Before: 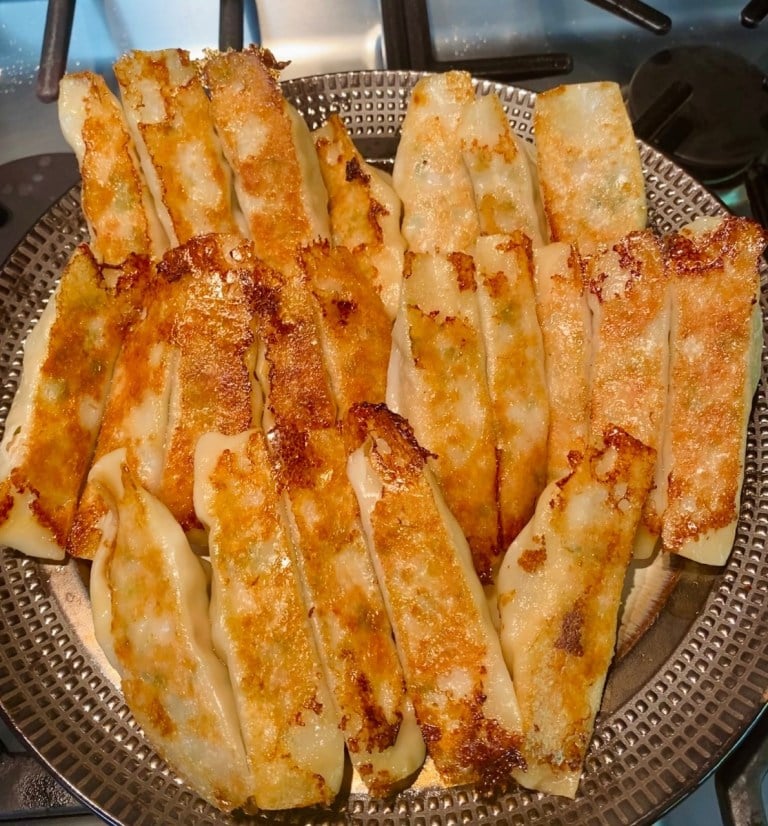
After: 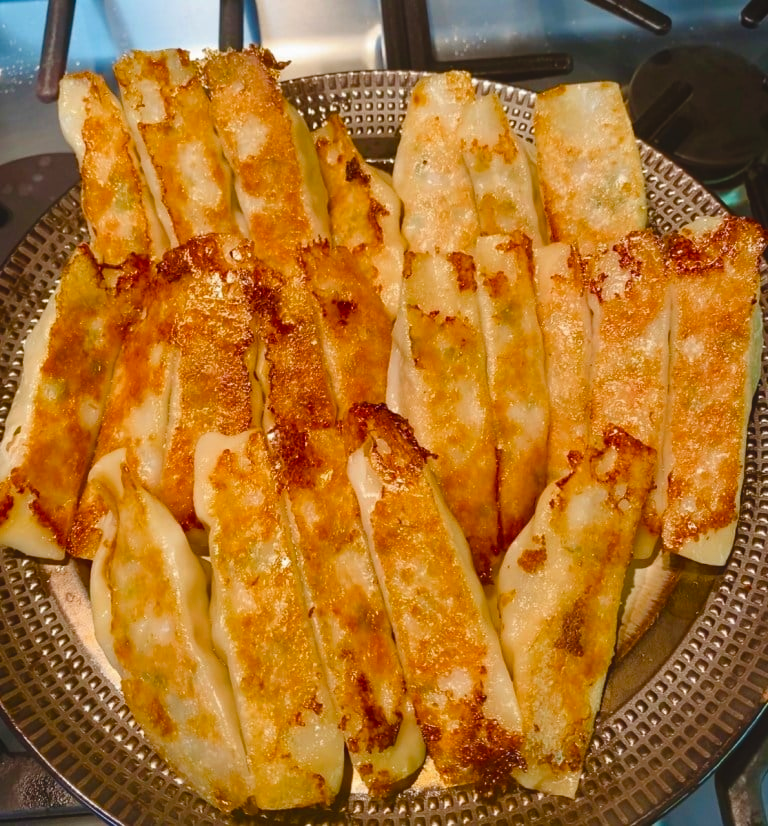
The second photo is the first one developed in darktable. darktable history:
color balance rgb: shadows lift › hue 85.32°, global offset › luminance 0.761%, perceptual saturation grading › global saturation 40.911%, perceptual saturation grading › highlights -50.323%, perceptual saturation grading › shadows 30.009%, global vibrance 20%
